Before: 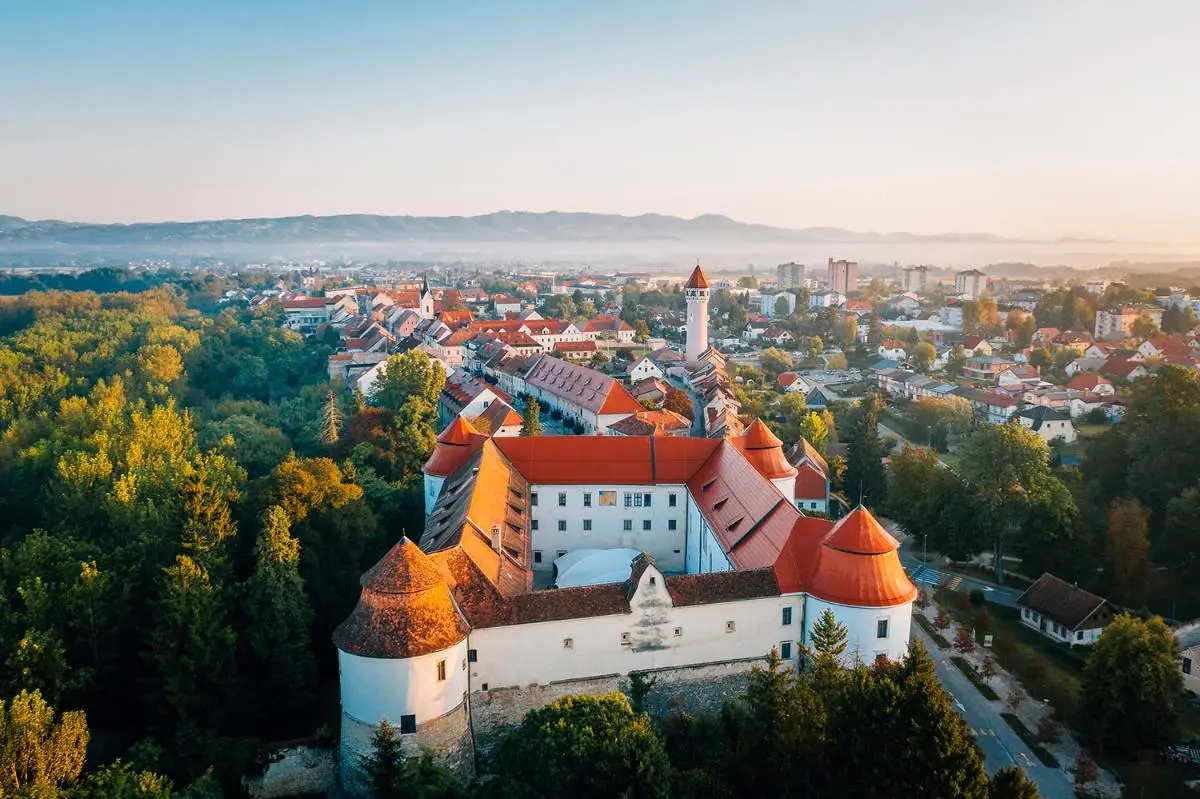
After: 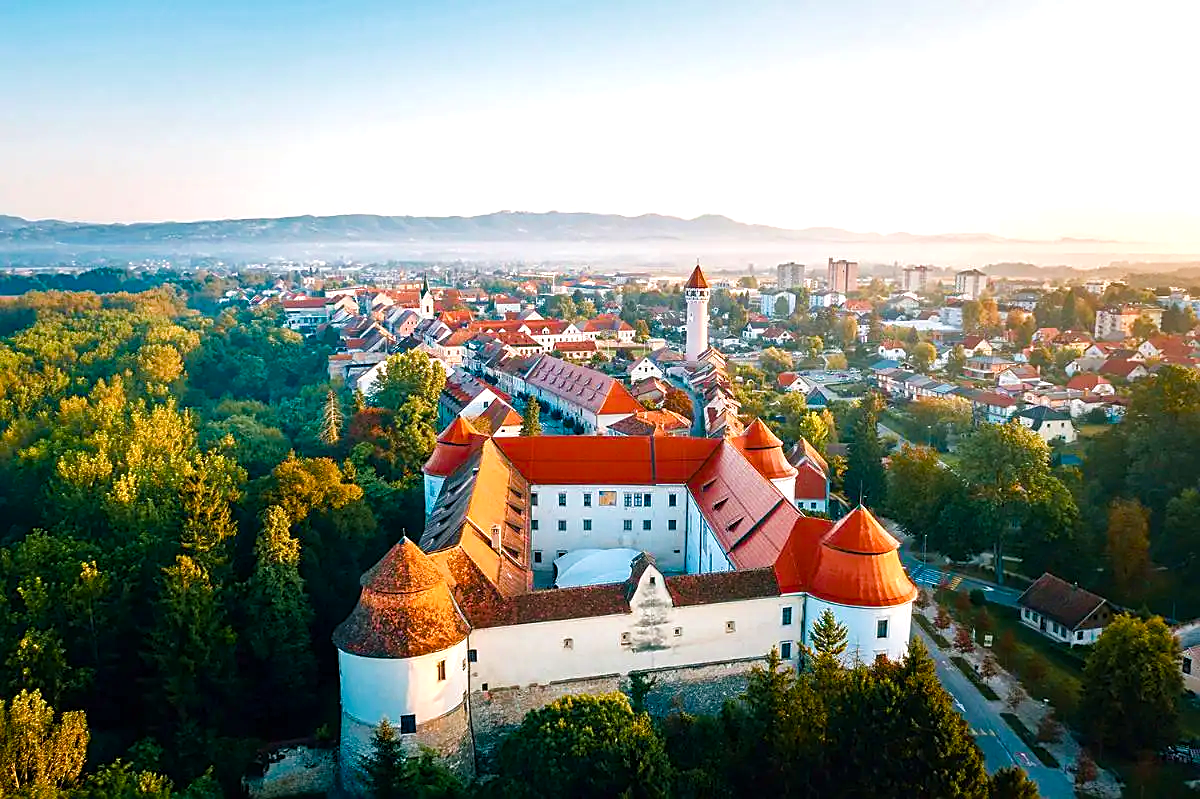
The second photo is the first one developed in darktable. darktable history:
velvia: on, module defaults
color balance rgb: perceptual saturation grading › global saturation 25%, perceptual saturation grading › highlights -50%, perceptual saturation grading › shadows 30%, perceptual brilliance grading › global brilliance 12%, global vibrance 20%
sharpen: on, module defaults
